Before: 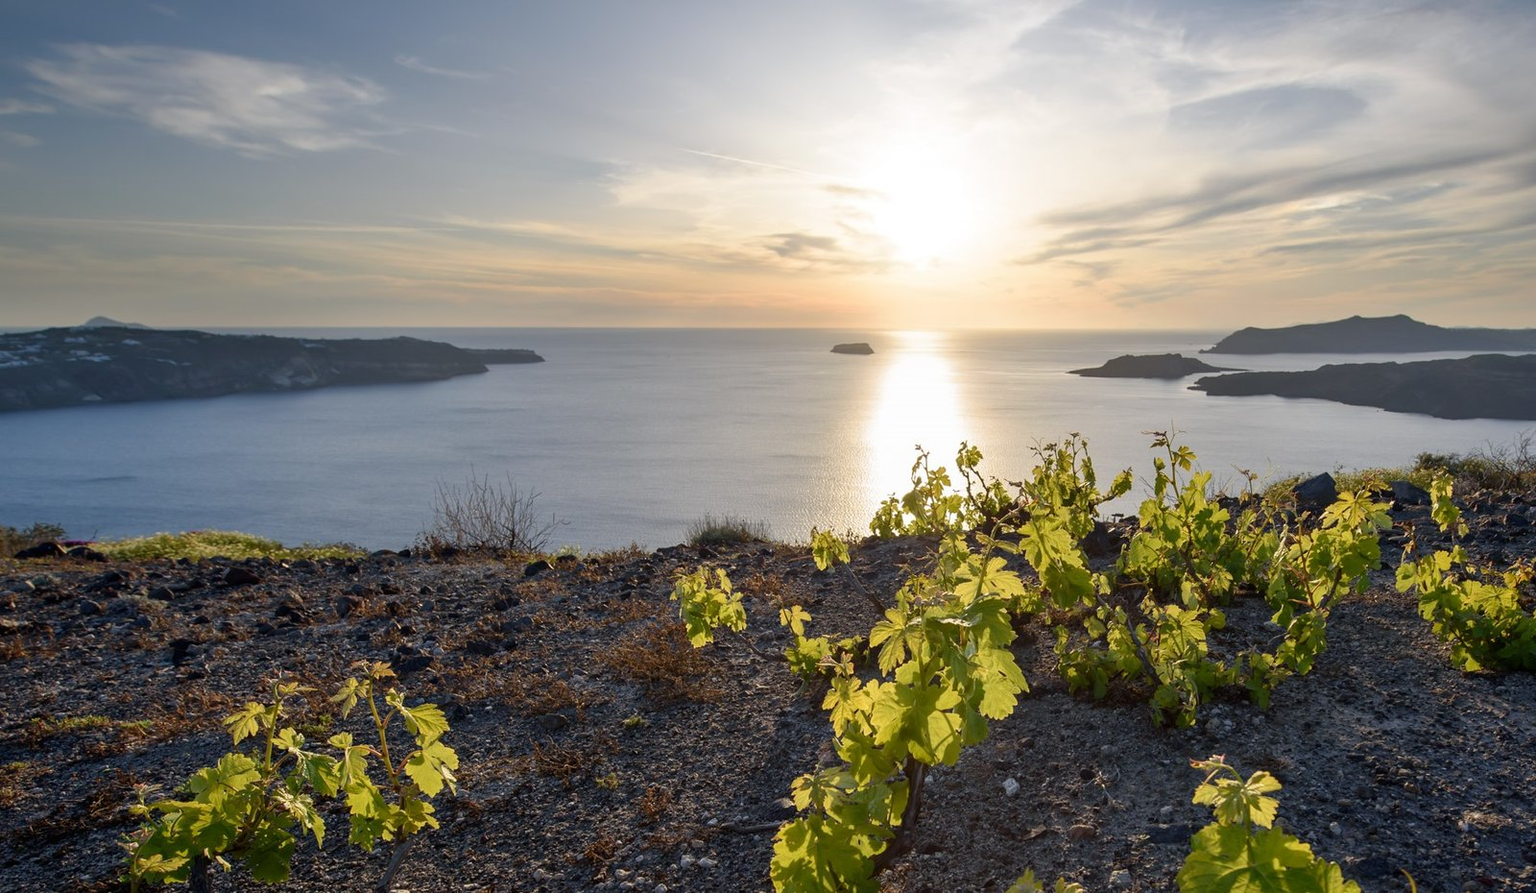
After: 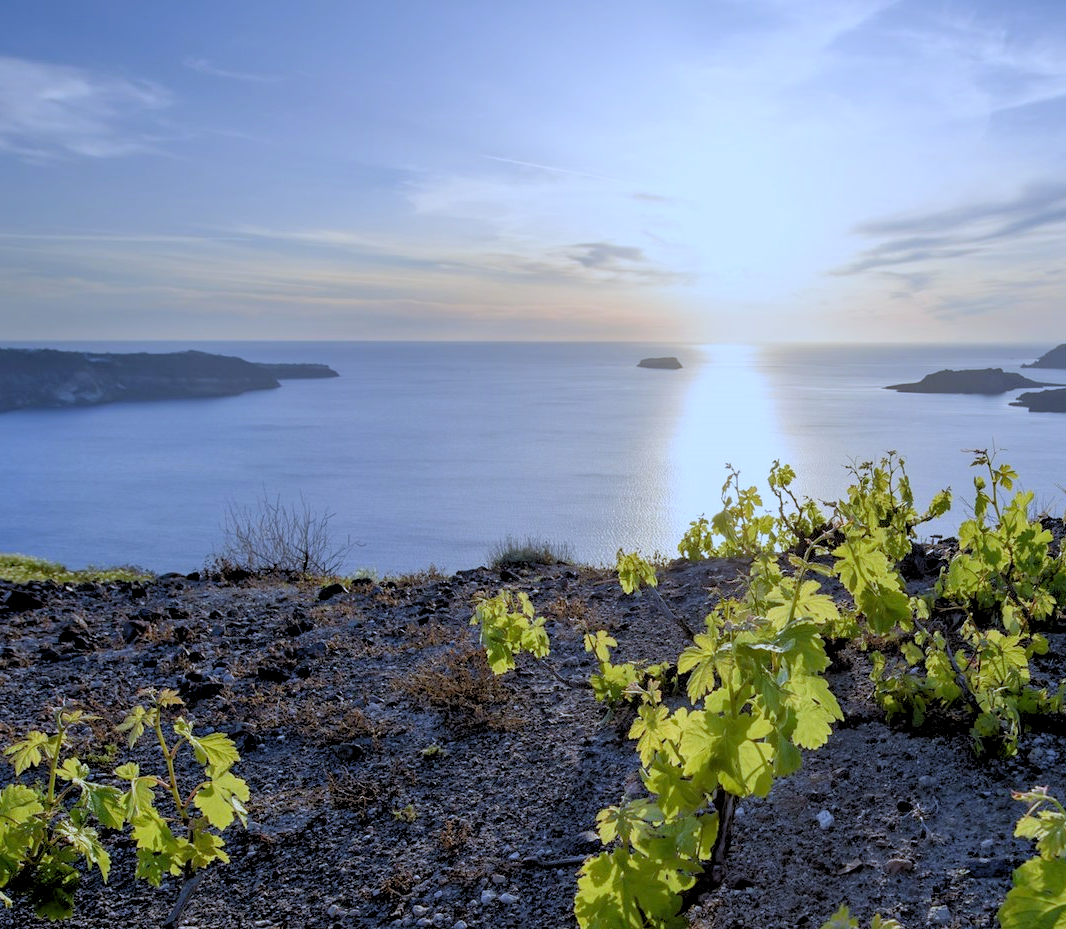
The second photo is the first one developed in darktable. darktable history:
crop and rotate: left 14.292%, right 19.041%
rgb levels: preserve colors sum RGB, levels [[0.038, 0.433, 0.934], [0, 0.5, 1], [0, 0.5, 1]]
white balance: red 0.871, blue 1.249
